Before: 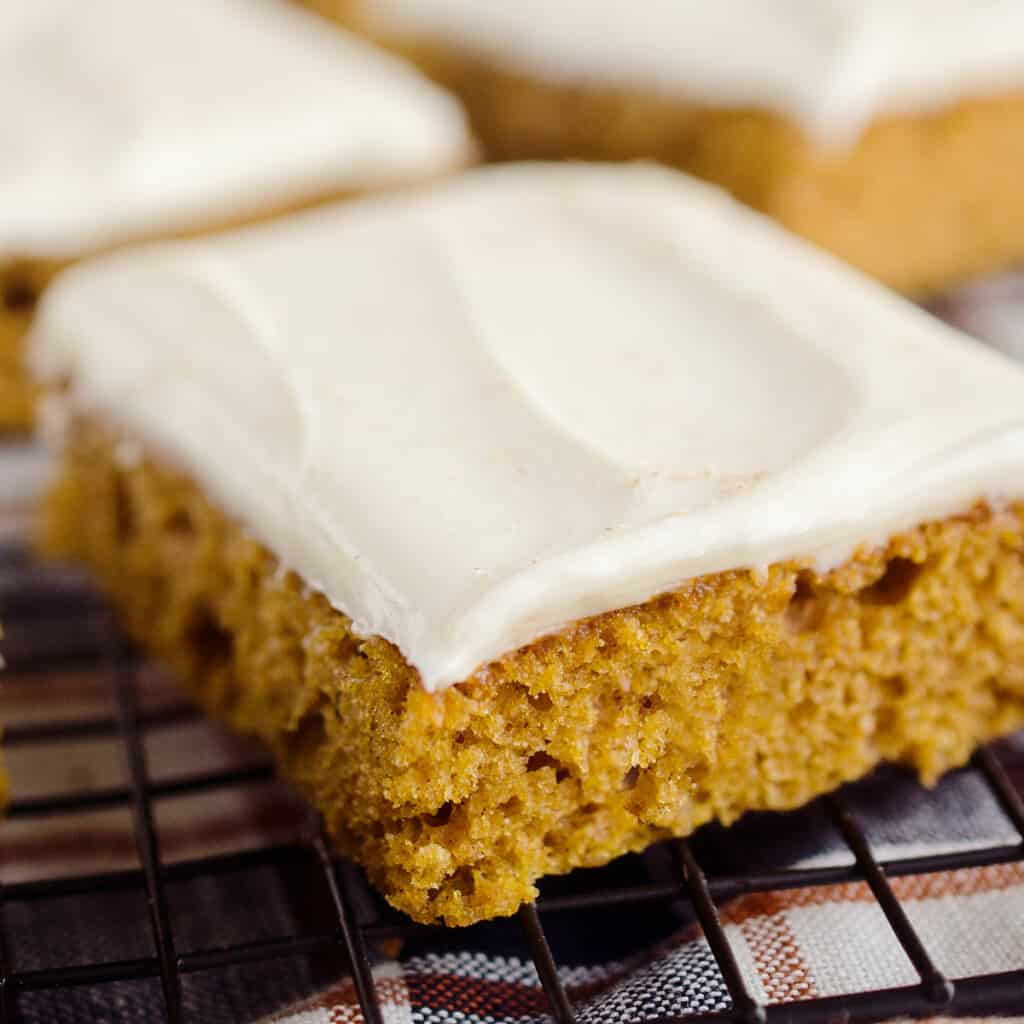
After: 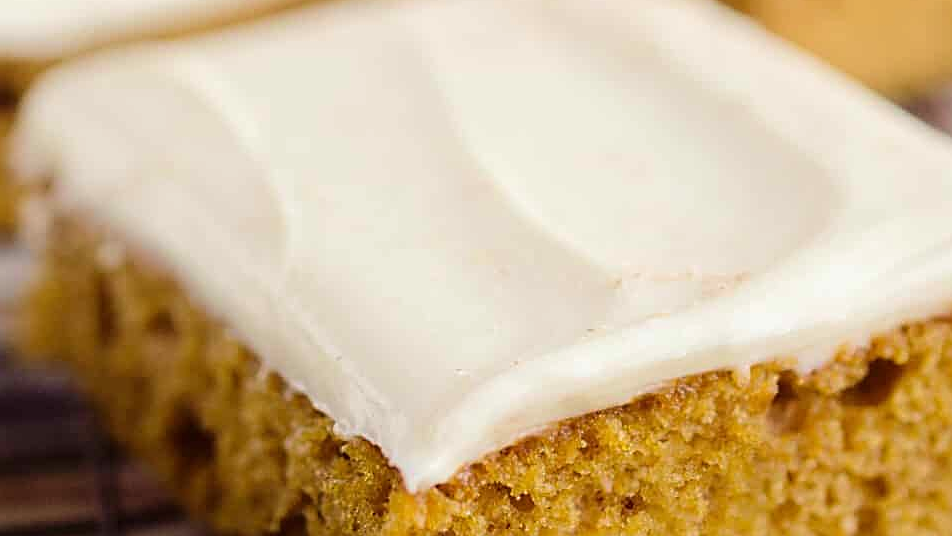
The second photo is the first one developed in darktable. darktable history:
sharpen: on, module defaults
crop: left 1.85%, top 19.472%, right 5.084%, bottom 28.172%
velvia: on, module defaults
